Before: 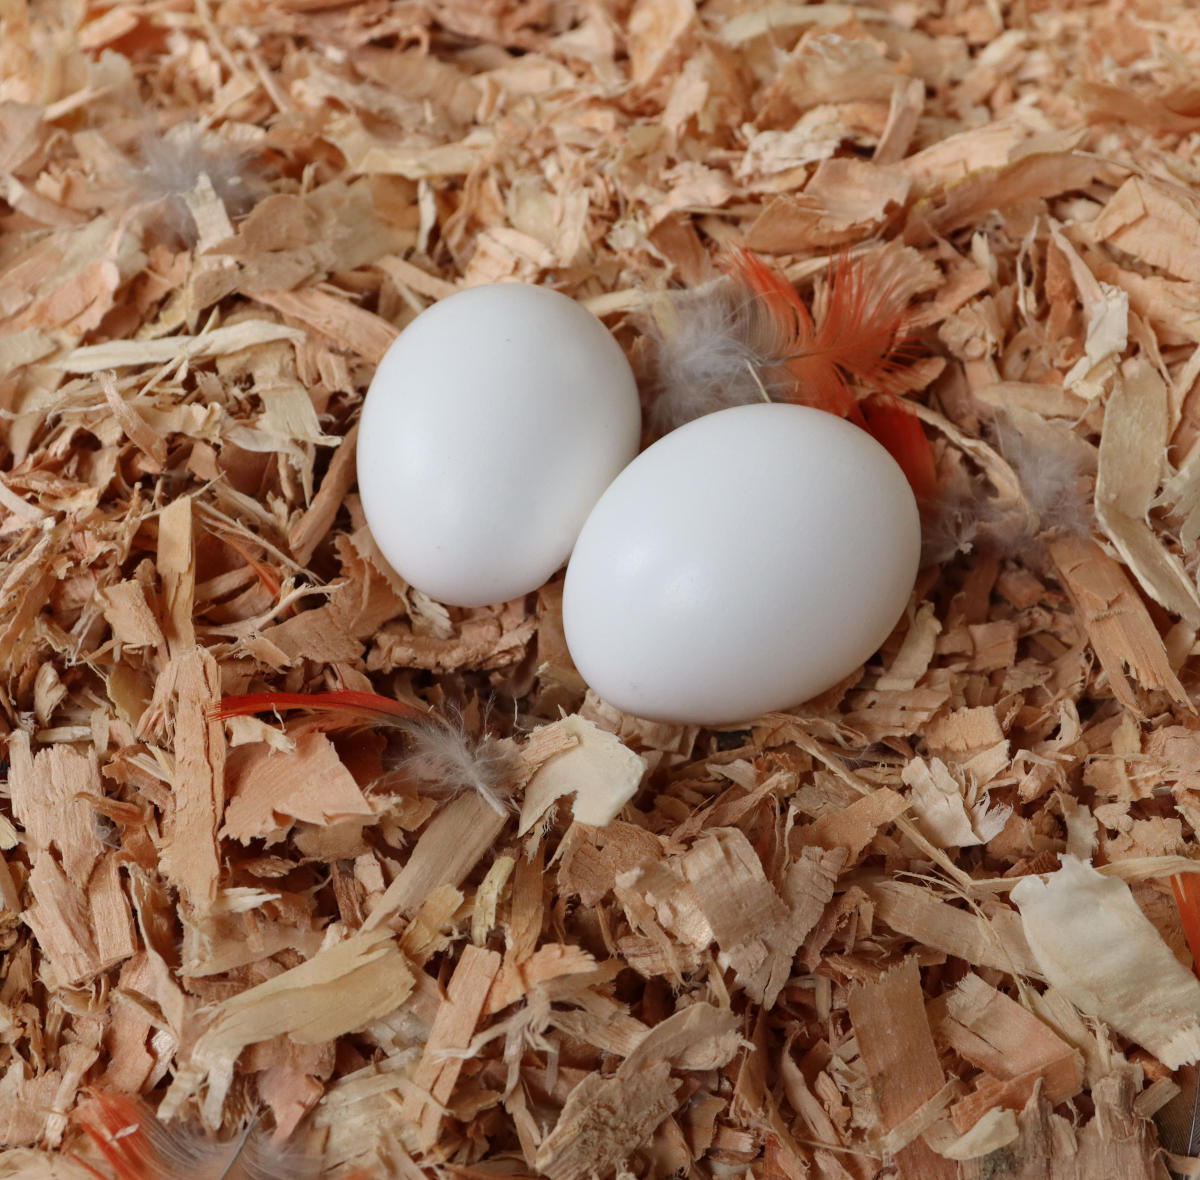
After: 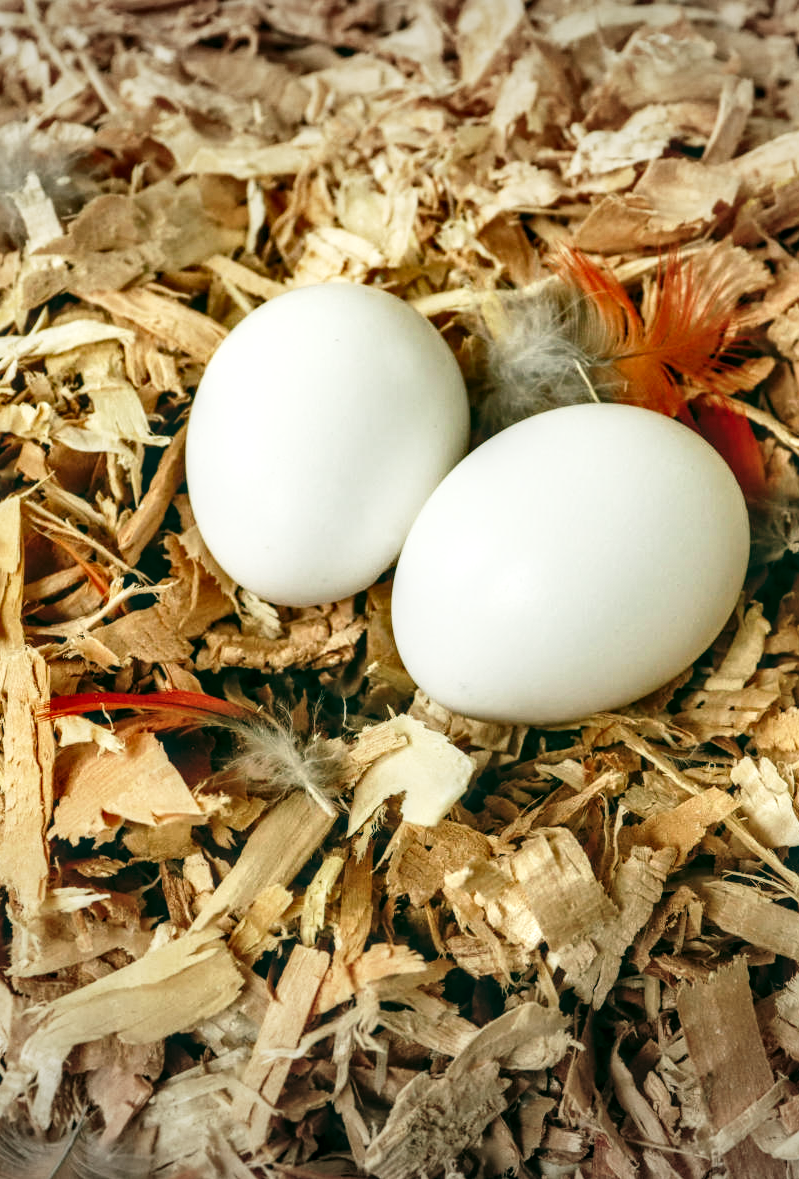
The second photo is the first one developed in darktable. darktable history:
crop and rotate: left 14.292%, right 19.041%
local contrast: highlights 25%, detail 150%
shadows and highlights: soften with gaussian
base curve: curves: ch0 [(0, 0) (0.026, 0.03) (0.109, 0.232) (0.351, 0.748) (0.669, 0.968) (1, 1)], preserve colors none
color balance: lift [1.005, 0.99, 1.007, 1.01], gamma [1, 1.034, 1.032, 0.966], gain [0.873, 1.055, 1.067, 0.933]
white balance: red 1, blue 1
vignetting: fall-off radius 100%, width/height ratio 1.337
